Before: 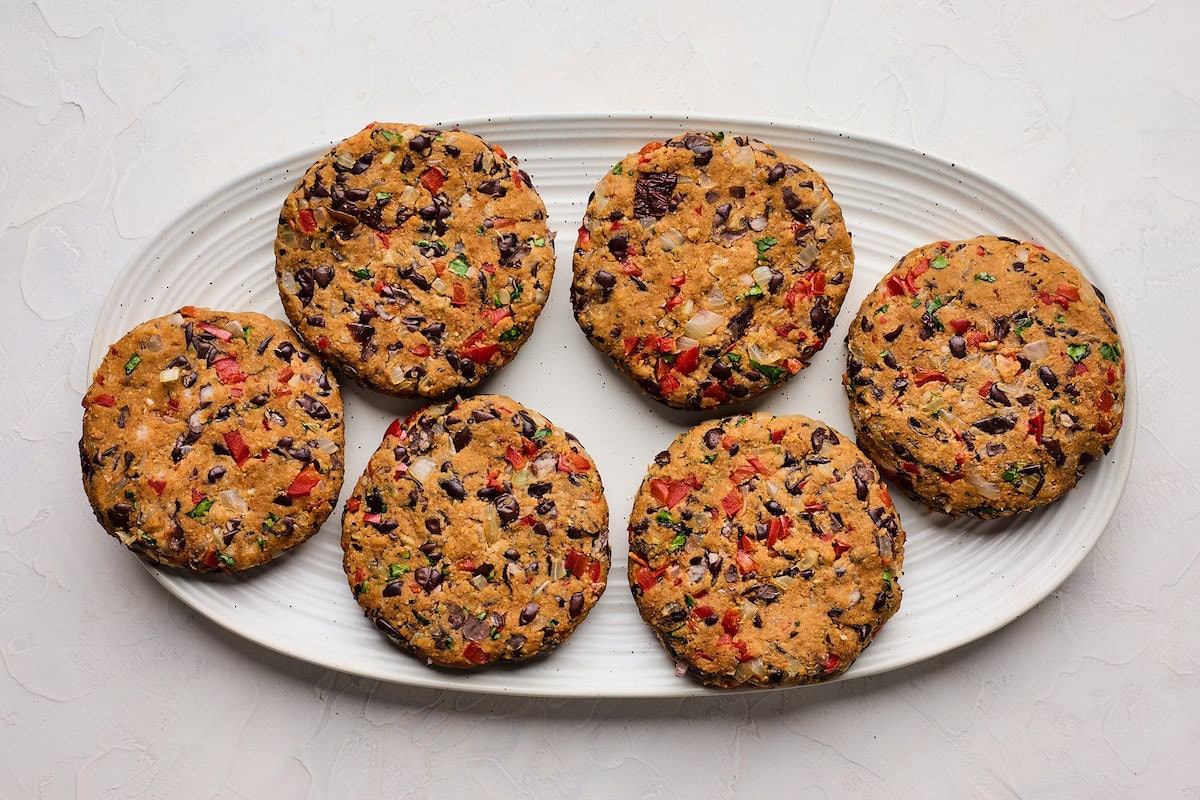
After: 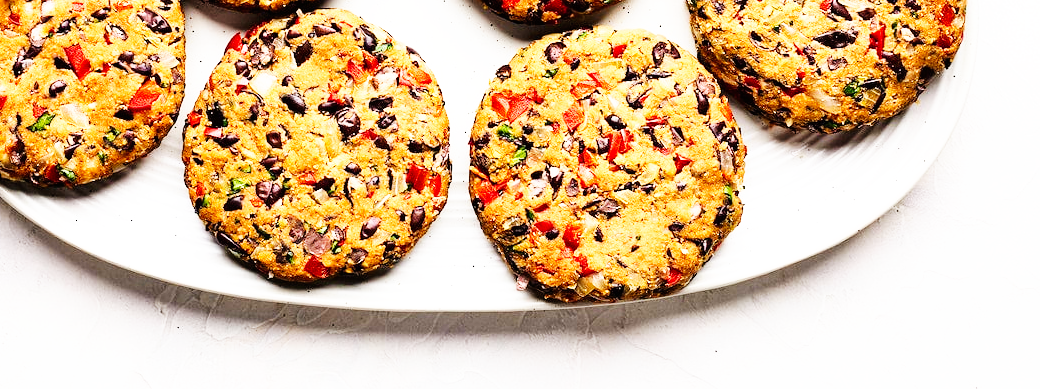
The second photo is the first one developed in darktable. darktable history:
base curve: curves: ch0 [(0, 0) (0.007, 0.004) (0.027, 0.03) (0.046, 0.07) (0.207, 0.54) (0.442, 0.872) (0.673, 0.972) (1, 1)], exposure shift 0.01, preserve colors none
tone equalizer: -8 EV -0.401 EV, -7 EV -0.355 EV, -6 EV -0.332 EV, -5 EV -0.225 EV, -3 EV 0.231 EV, -2 EV 0.355 EV, -1 EV 0.387 EV, +0 EV 0.431 EV
crop and rotate: left 13.284%, top 48.343%, bottom 2.947%
